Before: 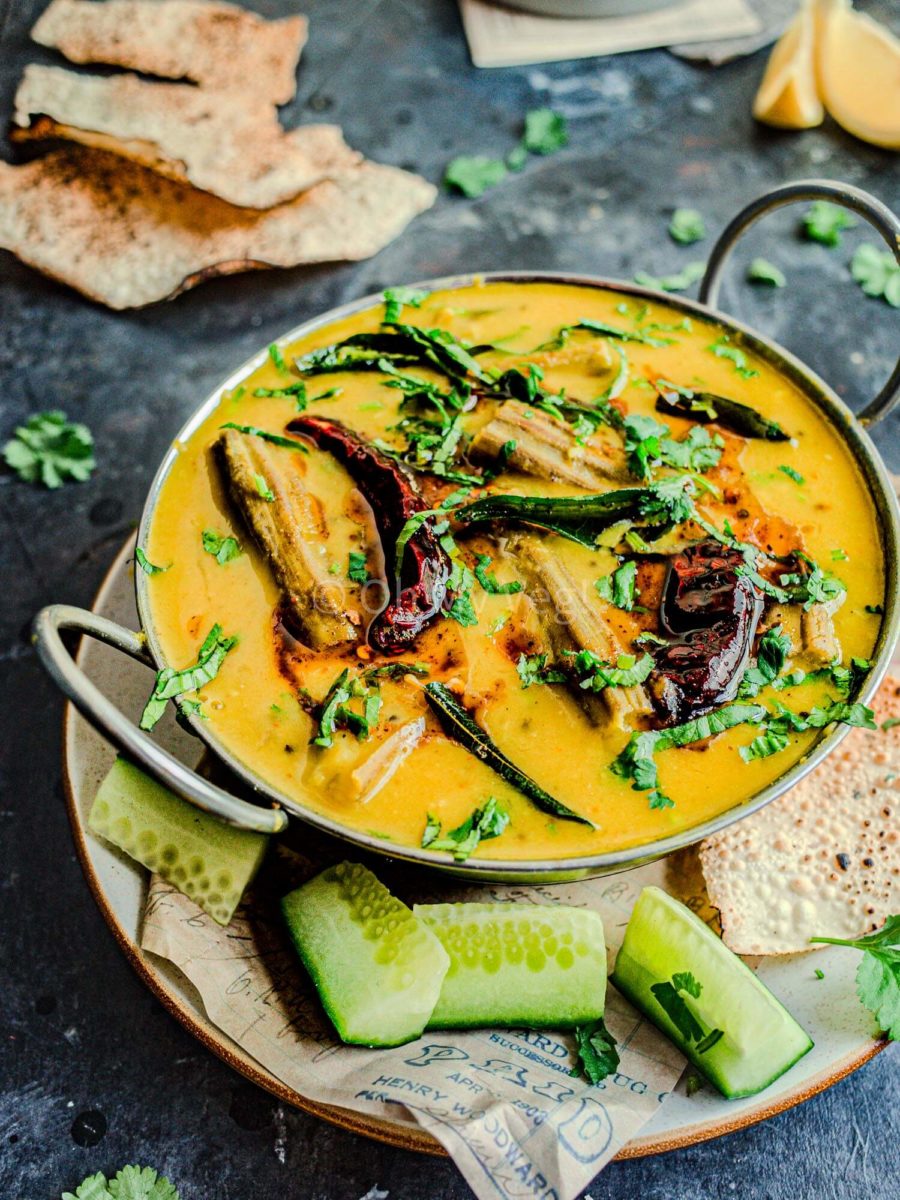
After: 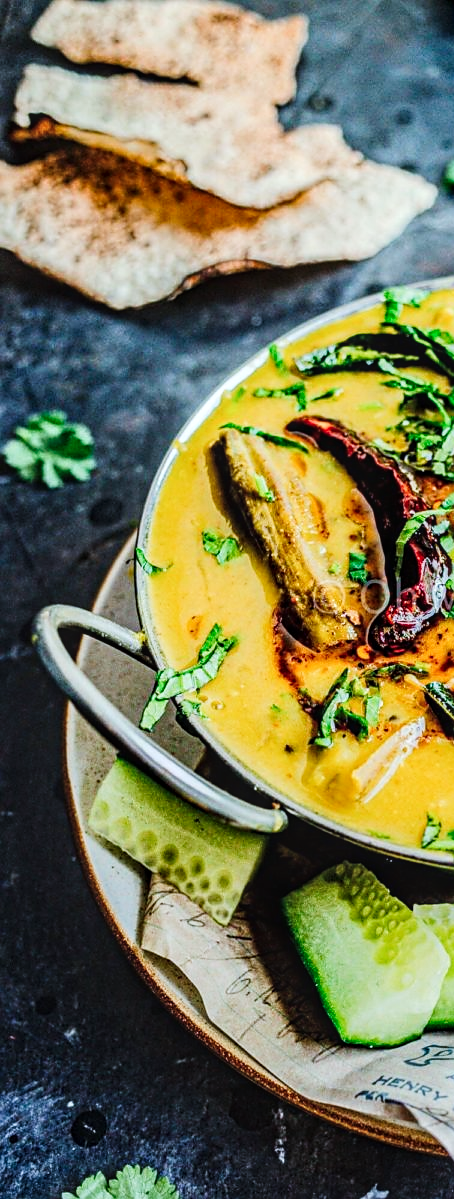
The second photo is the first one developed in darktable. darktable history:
sharpen: radius 1.905, amount 0.39, threshold 1.391
crop and rotate: left 0.043%, top 0%, right 49.445%
color calibration: x 0.369, y 0.382, temperature 4314.43 K
local contrast: detail 130%
tone curve: curves: ch0 [(0, 0.011) (0.139, 0.106) (0.295, 0.271) (0.499, 0.523) (0.739, 0.782) (0.857, 0.879) (1, 0.967)]; ch1 [(0, 0) (0.291, 0.229) (0.394, 0.365) (0.469, 0.456) (0.495, 0.497) (0.524, 0.53) (0.588, 0.62) (0.725, 0.779) (1, 1)]; ch2 [(0, 0) (0.125, 0.089) (0.35, 0.317) (0.437, 0.42) (0.502, 0.499) (0.537, 0.551) (0.613, 0.636) (1, 1)], preserve colors none
contrast brightness saturation: contrast 0.054
exposure: exposure 0.123 EV, compensate exposure bias true, compensate highlight preservation false
